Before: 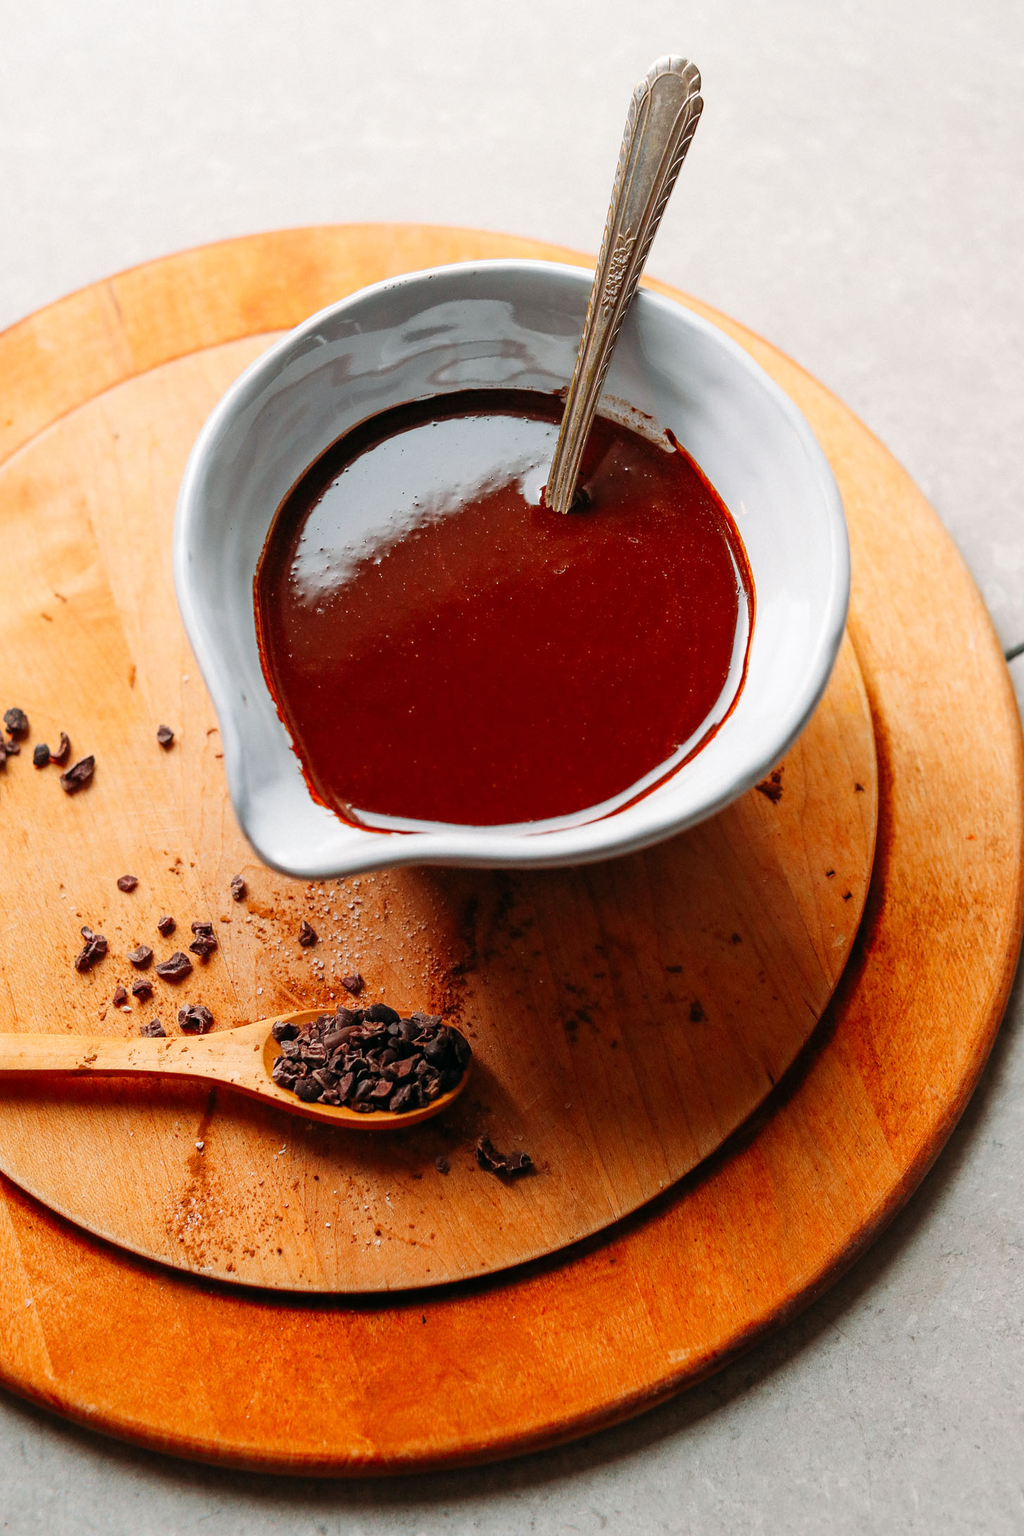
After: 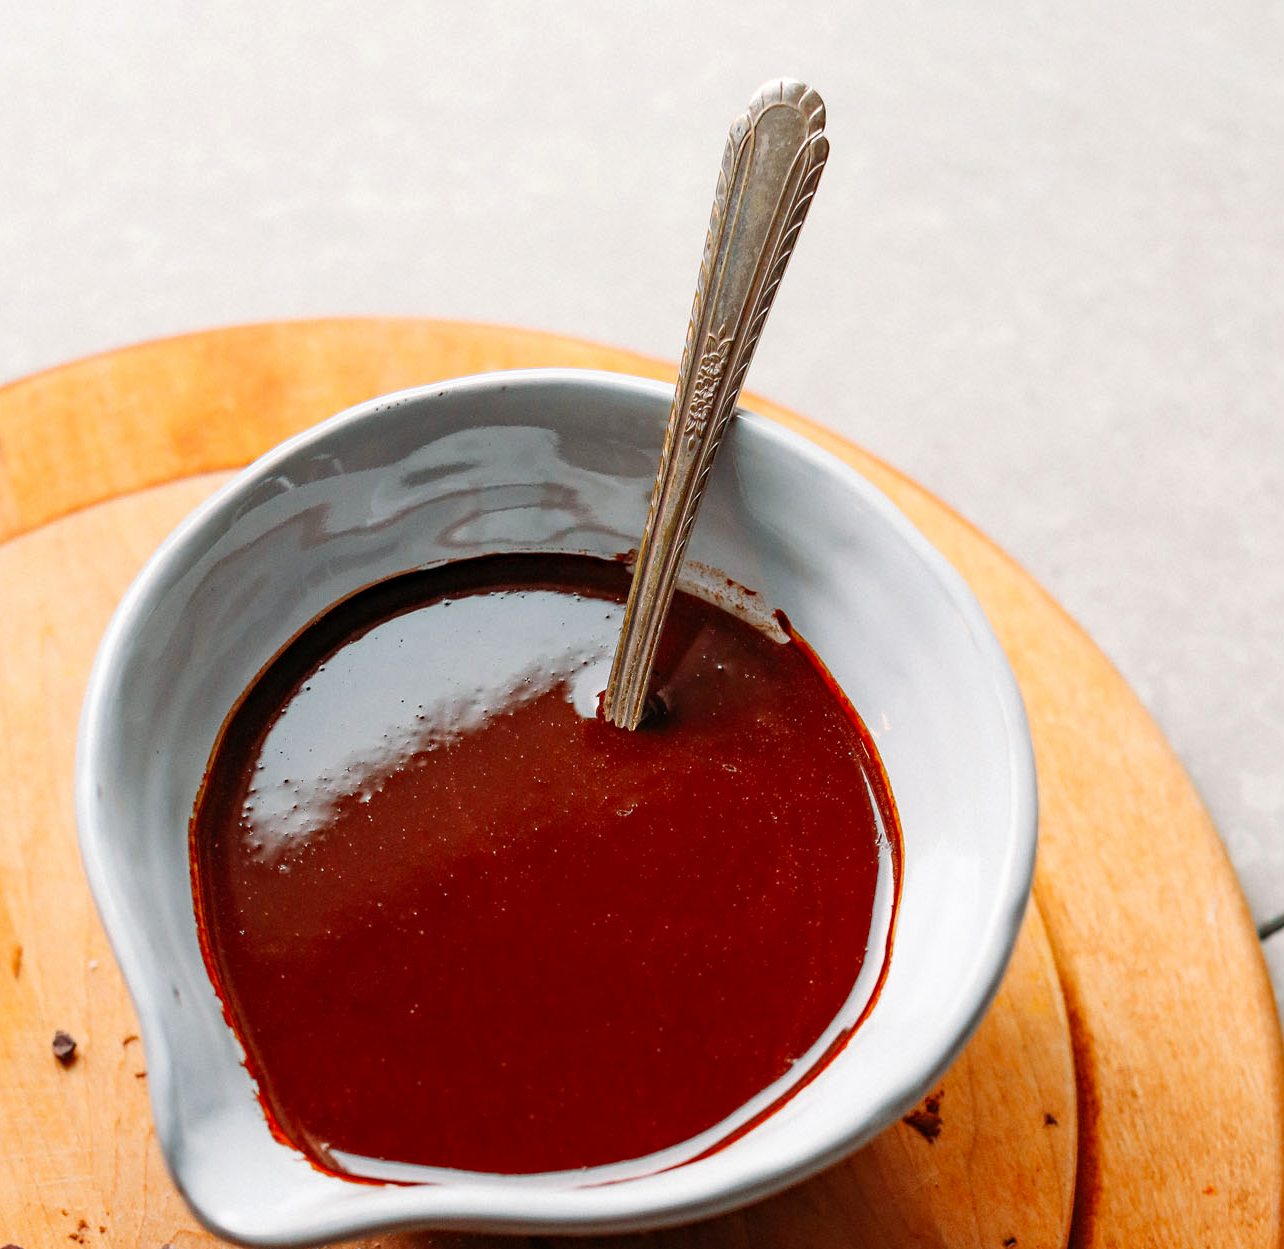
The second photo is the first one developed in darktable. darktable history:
haze removal: compatibility mode true, adaptive false
crop and rotate: left 11.812%, bottom 42.776%
